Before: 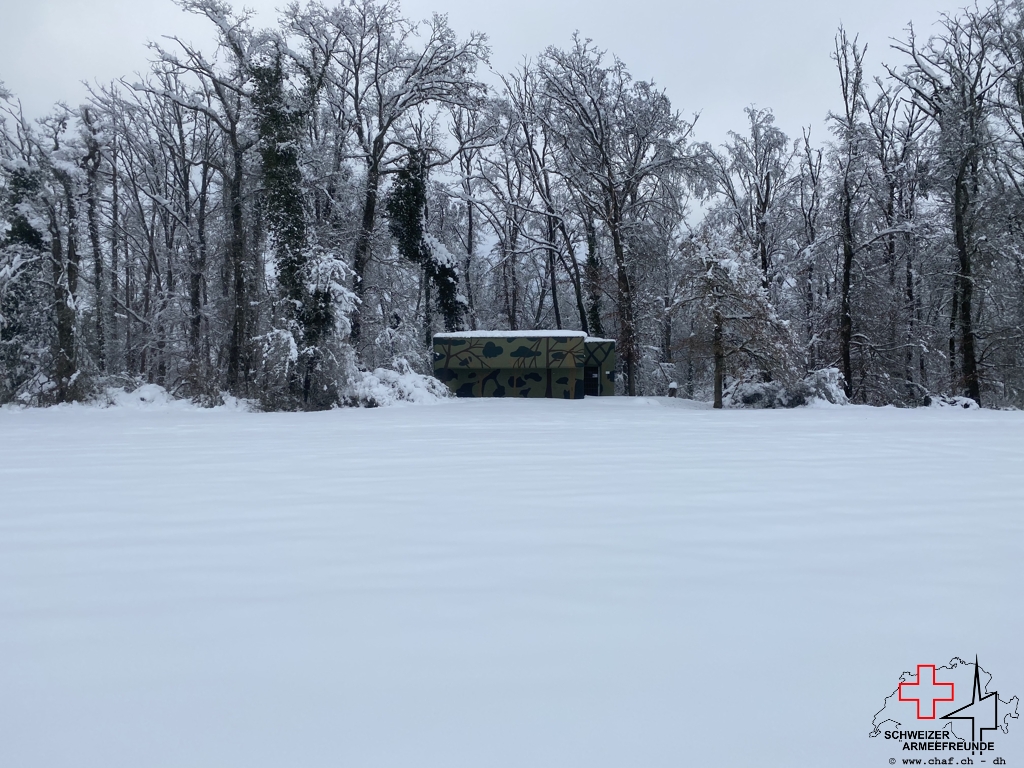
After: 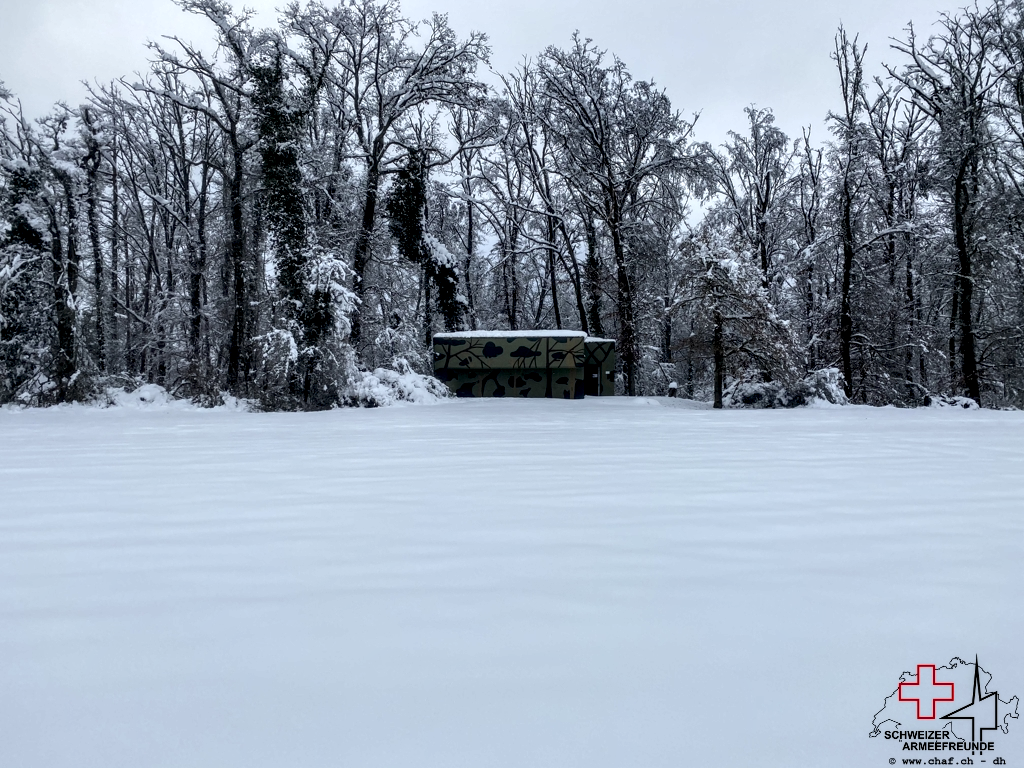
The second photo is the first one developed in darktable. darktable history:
local contrast: highlights 65%, shadows 54%, detail 169%, midtone range 0.514
